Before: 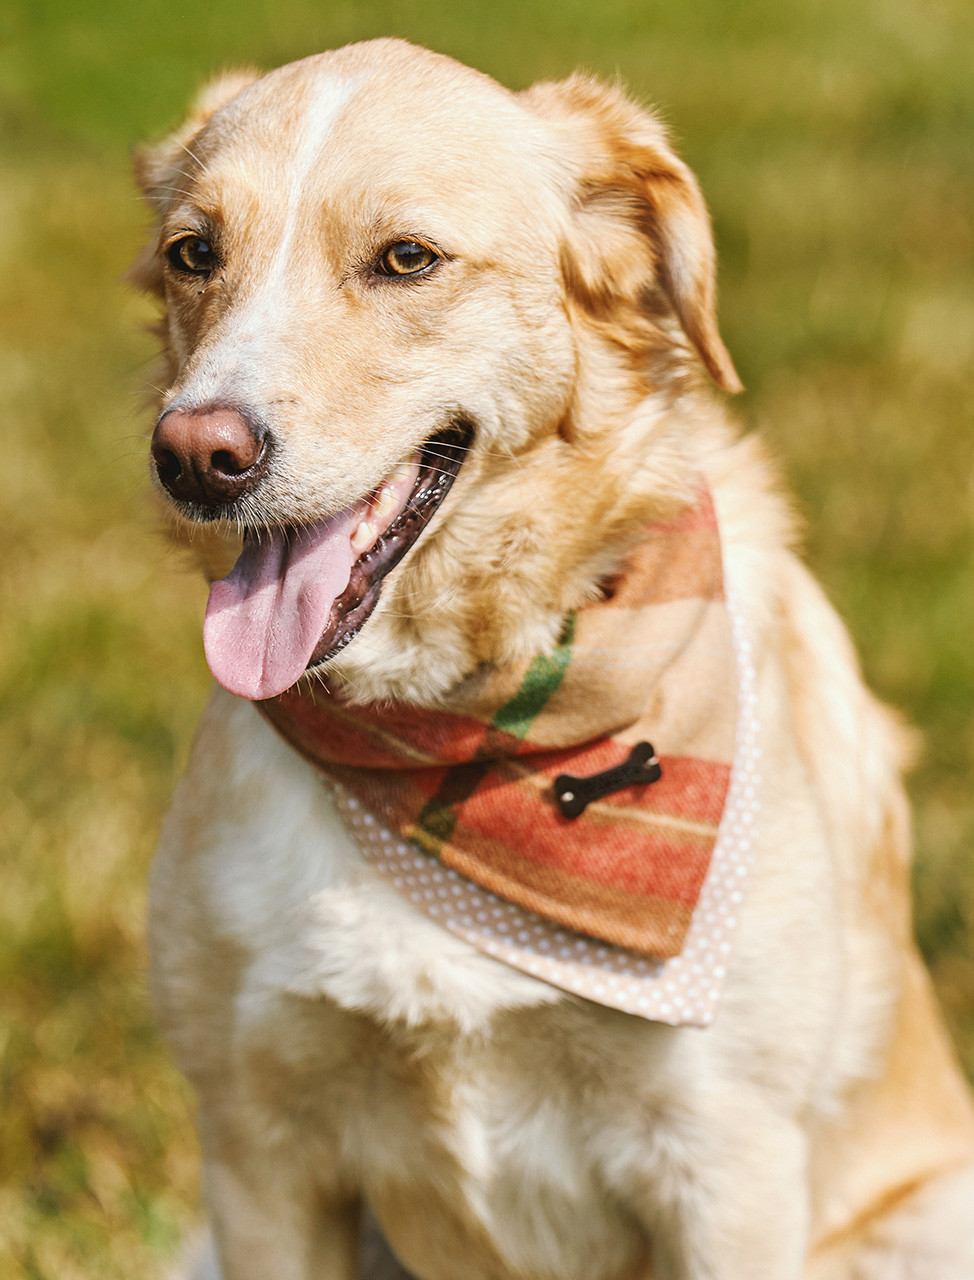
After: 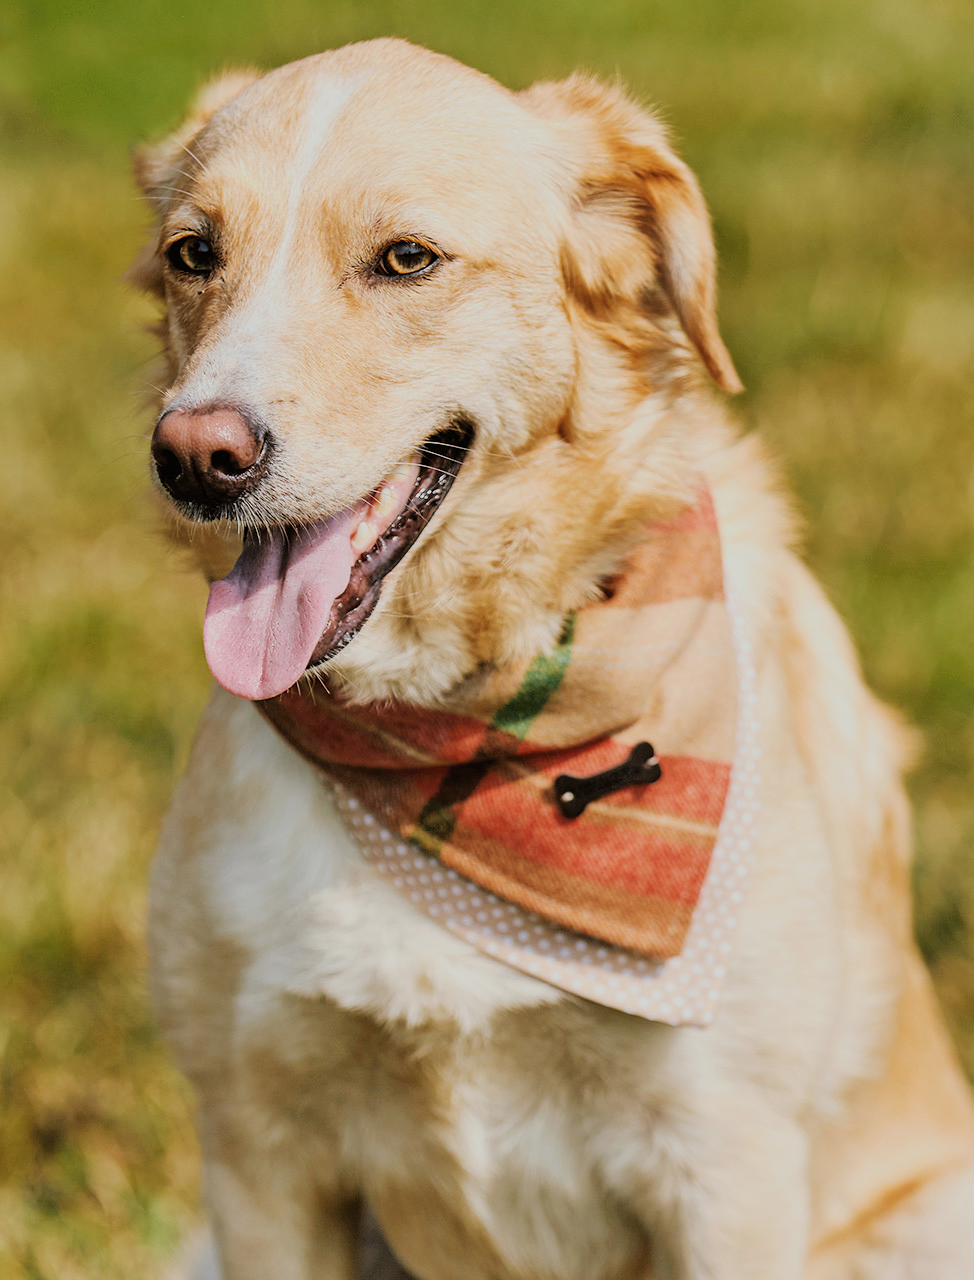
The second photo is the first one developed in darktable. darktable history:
filmic rgb: black relative exposure -7.65 EV, white relative exposure 4.56 EV, hardness 3.61, contrast 1.052, color science v6 (2022)
tone equalizer: edges refinement/feathering 500, mask exposure compensation -1.57 EV, preserve details no
